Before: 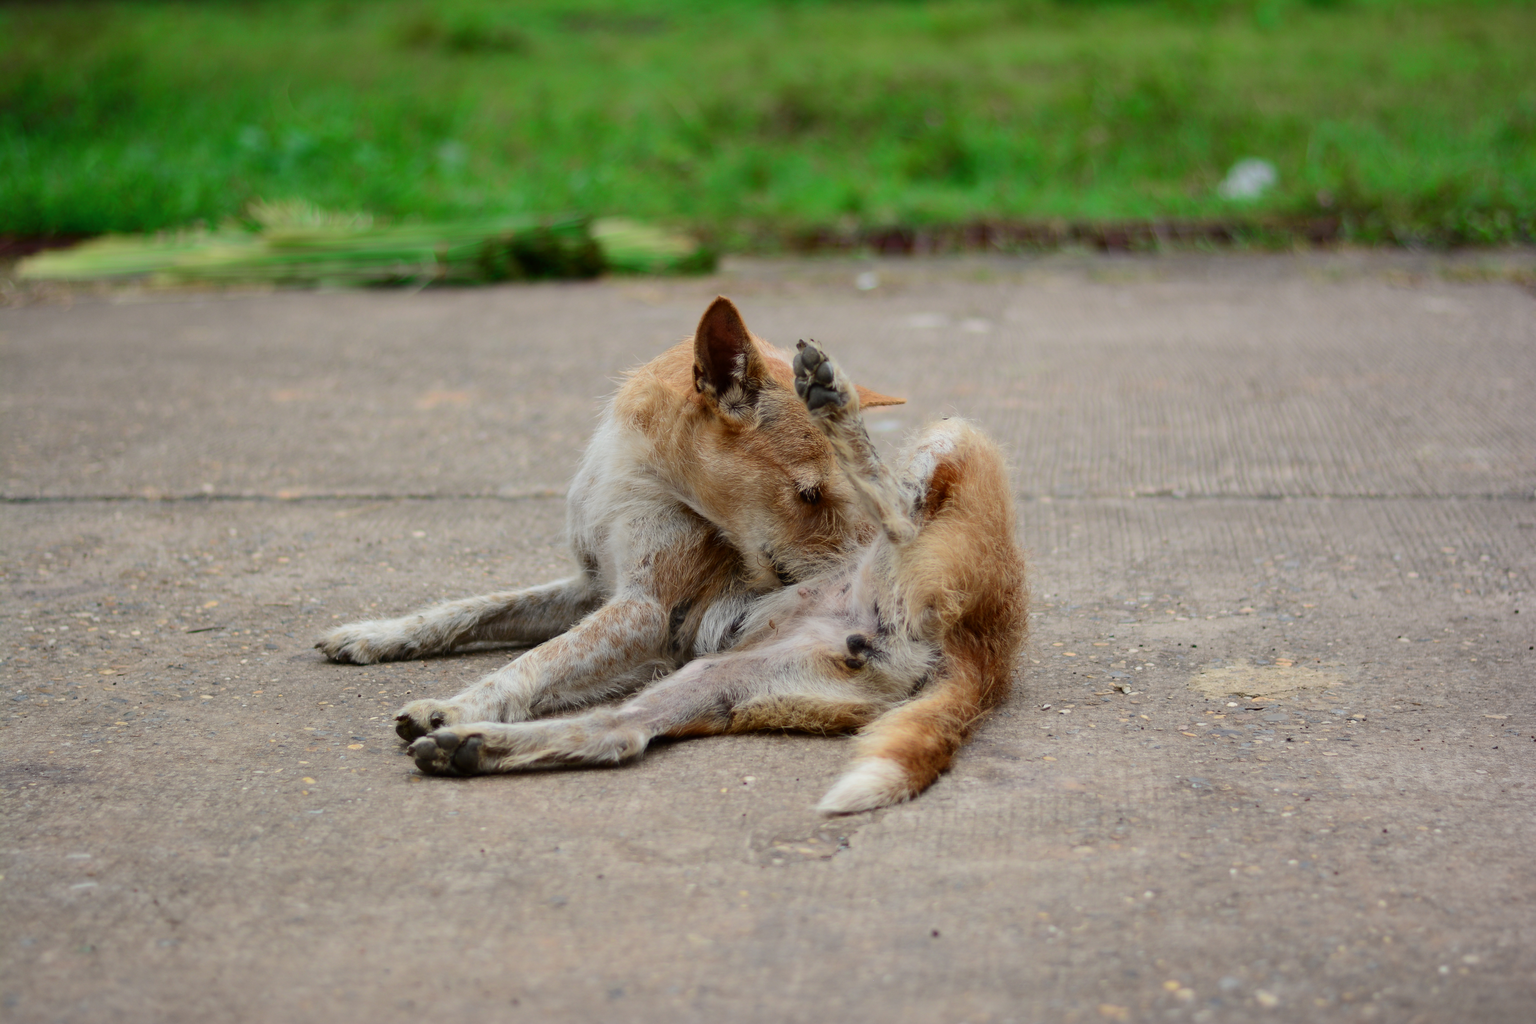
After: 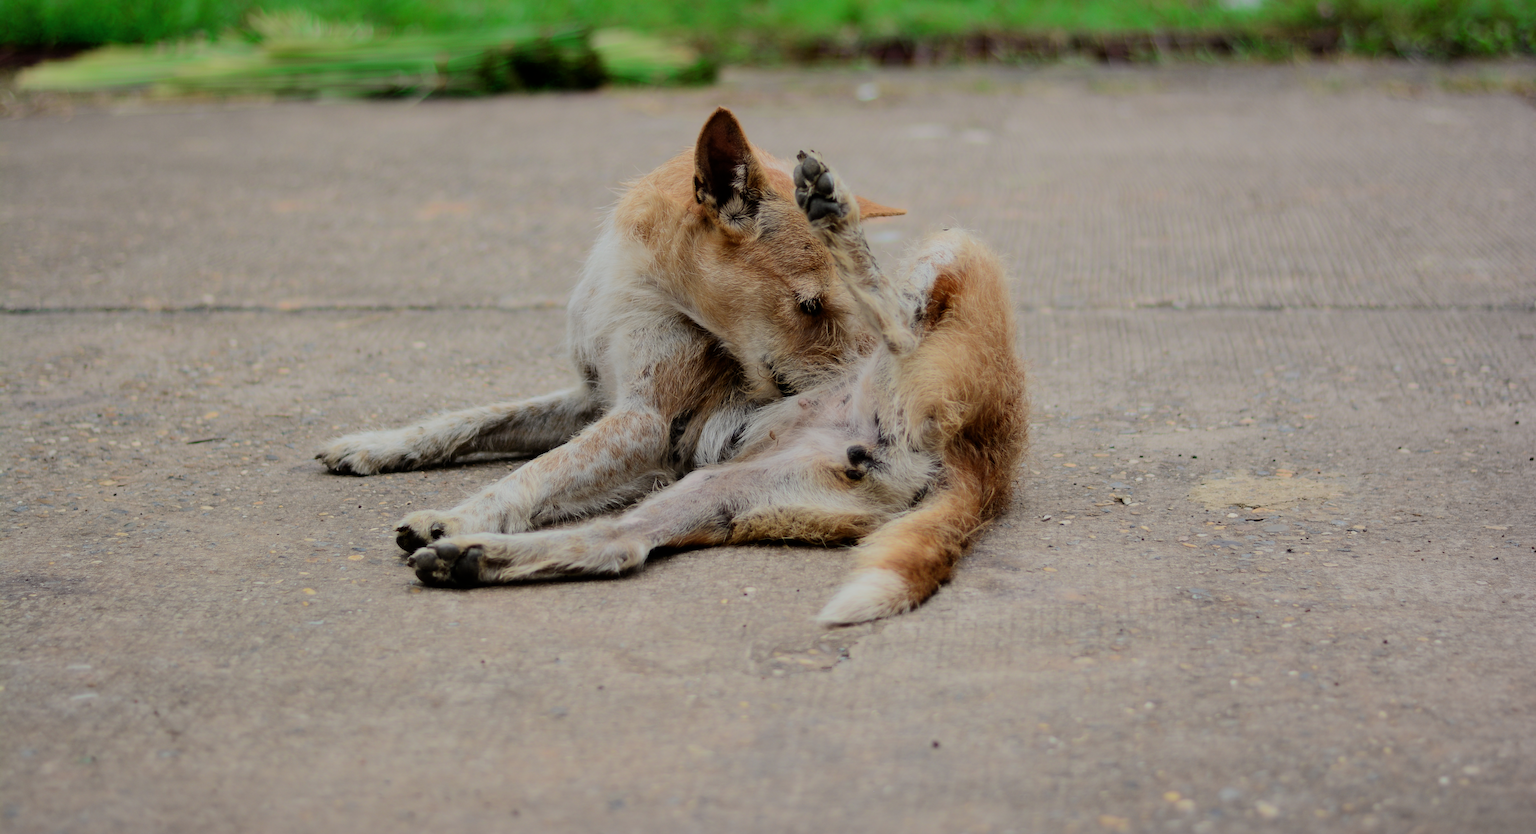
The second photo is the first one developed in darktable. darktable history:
color zones: curves: ch0 [(0.068, 0.464) (0.25, 0.5) (0.48, 0.508) (0.75, 0.536) (0.886, 0.476) (0.967, 0.456)]; ch1 [(0.066, 0.456) (0.25, 0.5) (0.616, 0.508) (0.746, 0.56) (0.934, 0.444)]
filmic rgb: black relative exposure -7.15 EV, white relative exposure 5.36 EV, hardness 3.02, color science v6 (2022)
crop and rotate: top 18.507%
